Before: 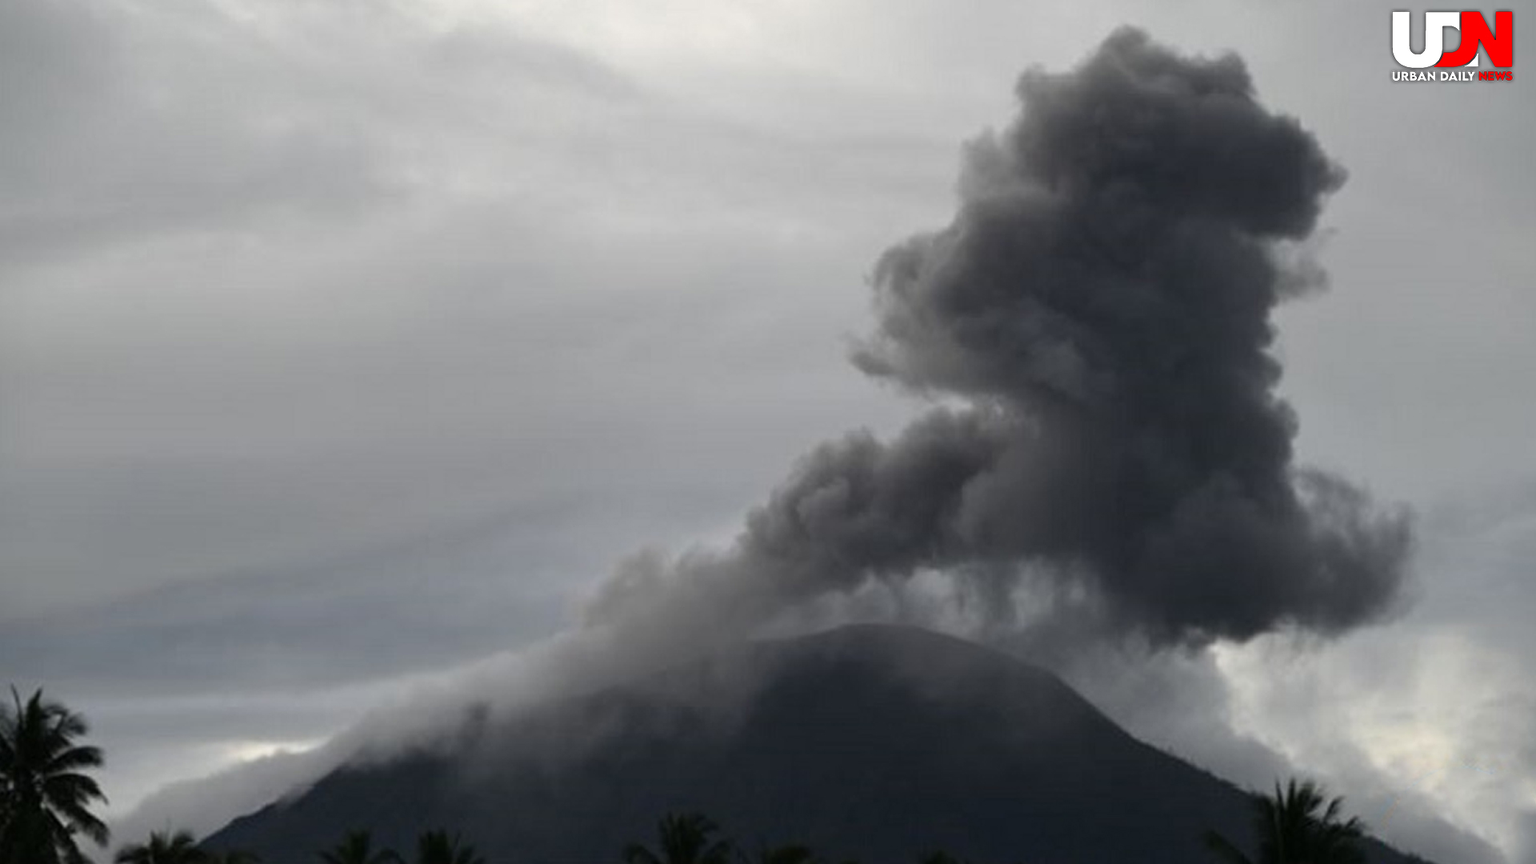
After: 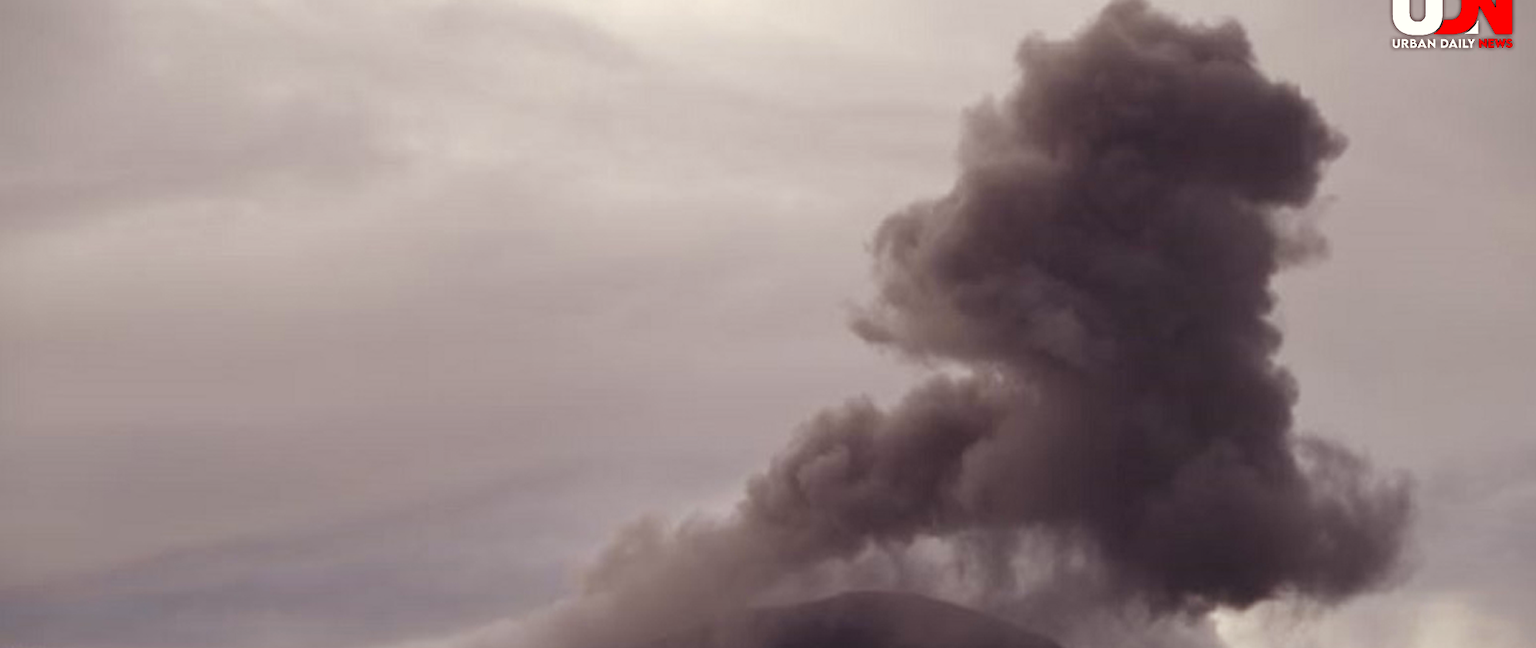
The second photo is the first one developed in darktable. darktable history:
crop: top 3.857%, bottom 21.132%
rgb levels: mode RGB, independent channels, levels [[0, 0.474, 1], [0, 0.5, 1], [0, 0.5, 1]]
color calibration: output colorfulness [0, 0.315, 0, 0], x 0.341, y 0.355, temperature 5166 K
color balance rgb: perceptual saturation grading › global saturation 20%, perceptual saturation grading › highlights -25%, perceptual saturation grading › shadows 50%
